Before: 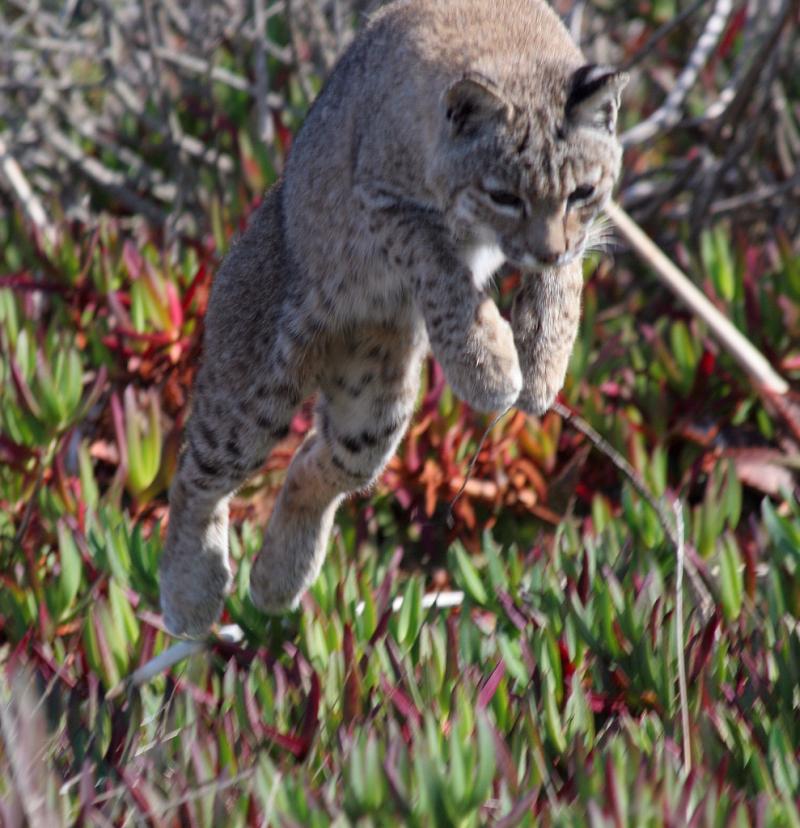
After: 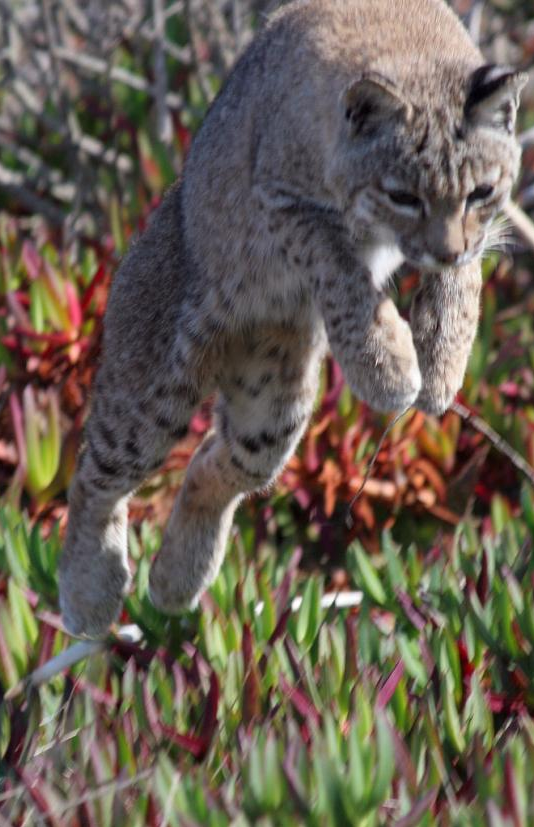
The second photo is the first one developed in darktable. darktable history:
crop and rotate: left 12.737%, right 20.457%
